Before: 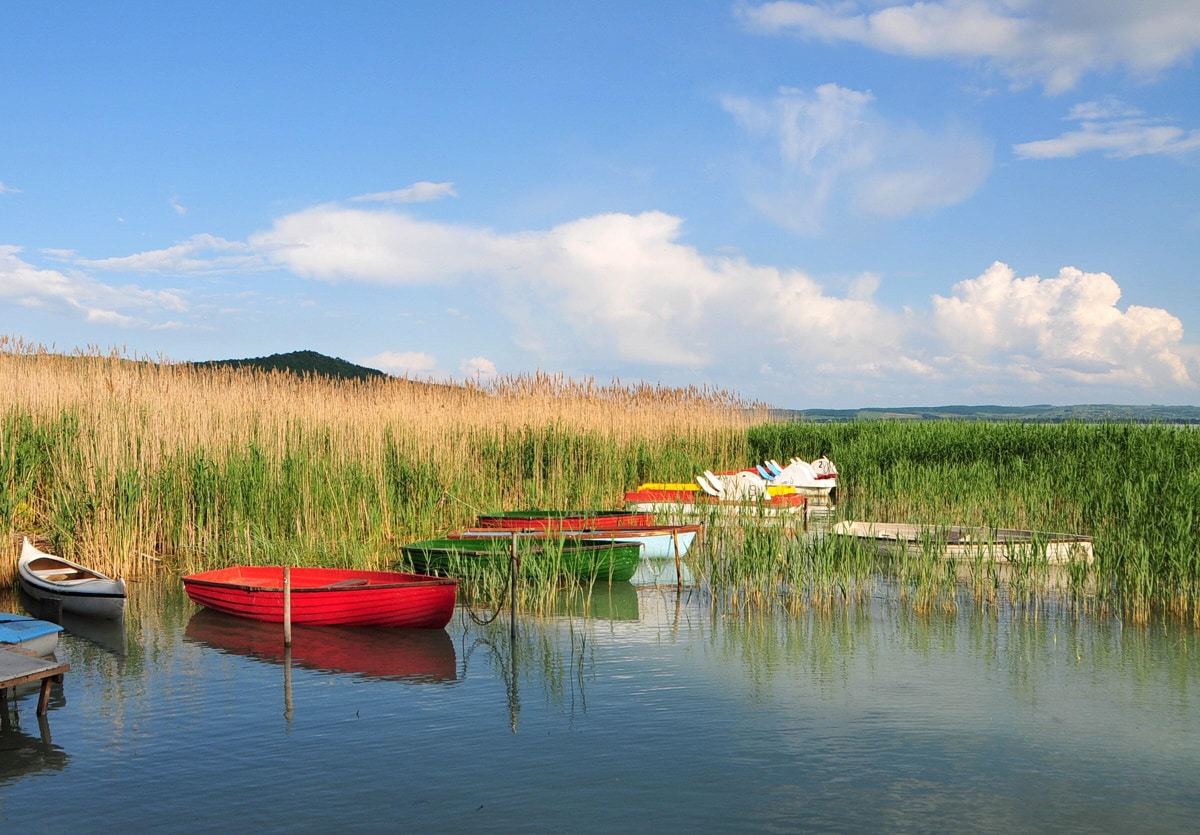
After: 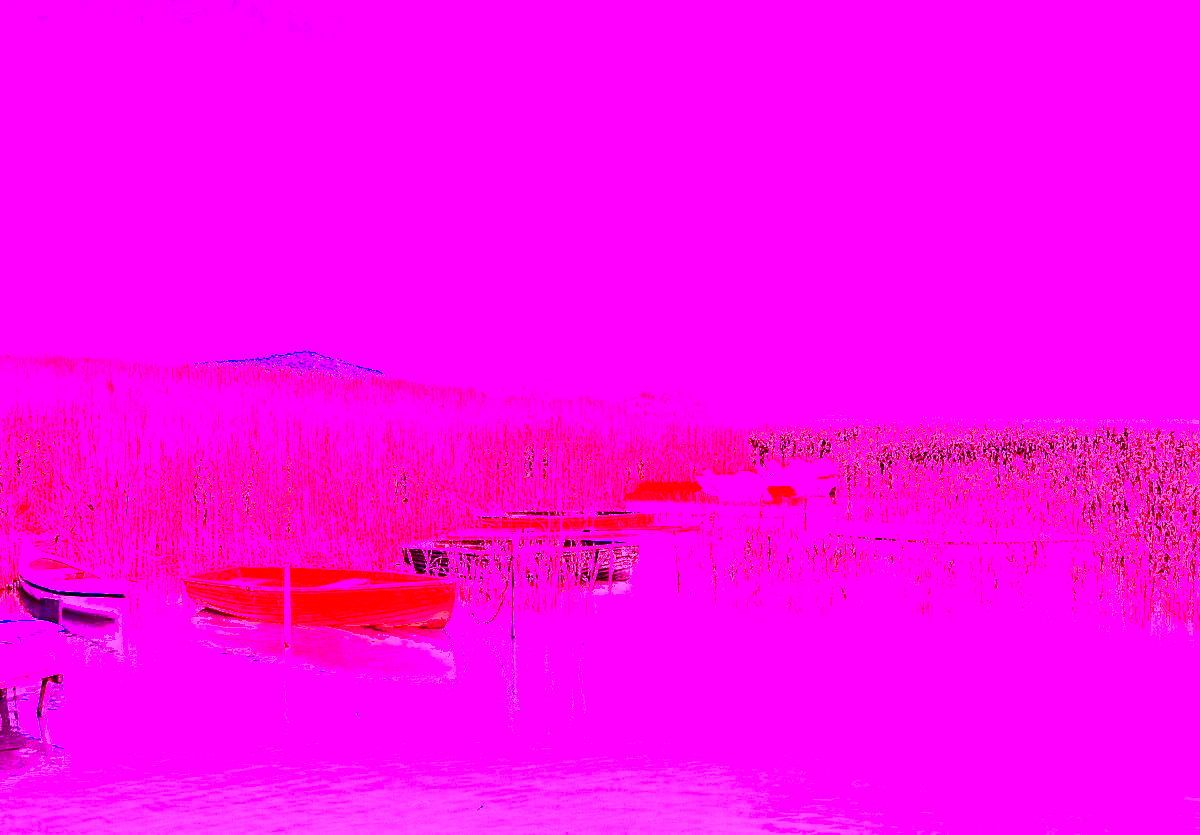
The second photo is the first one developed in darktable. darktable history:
white balance: red 8, blue 8
shadows and highlights: shadows 75, highlights -25, soften with gaussian
sharpen: amount 0.2
